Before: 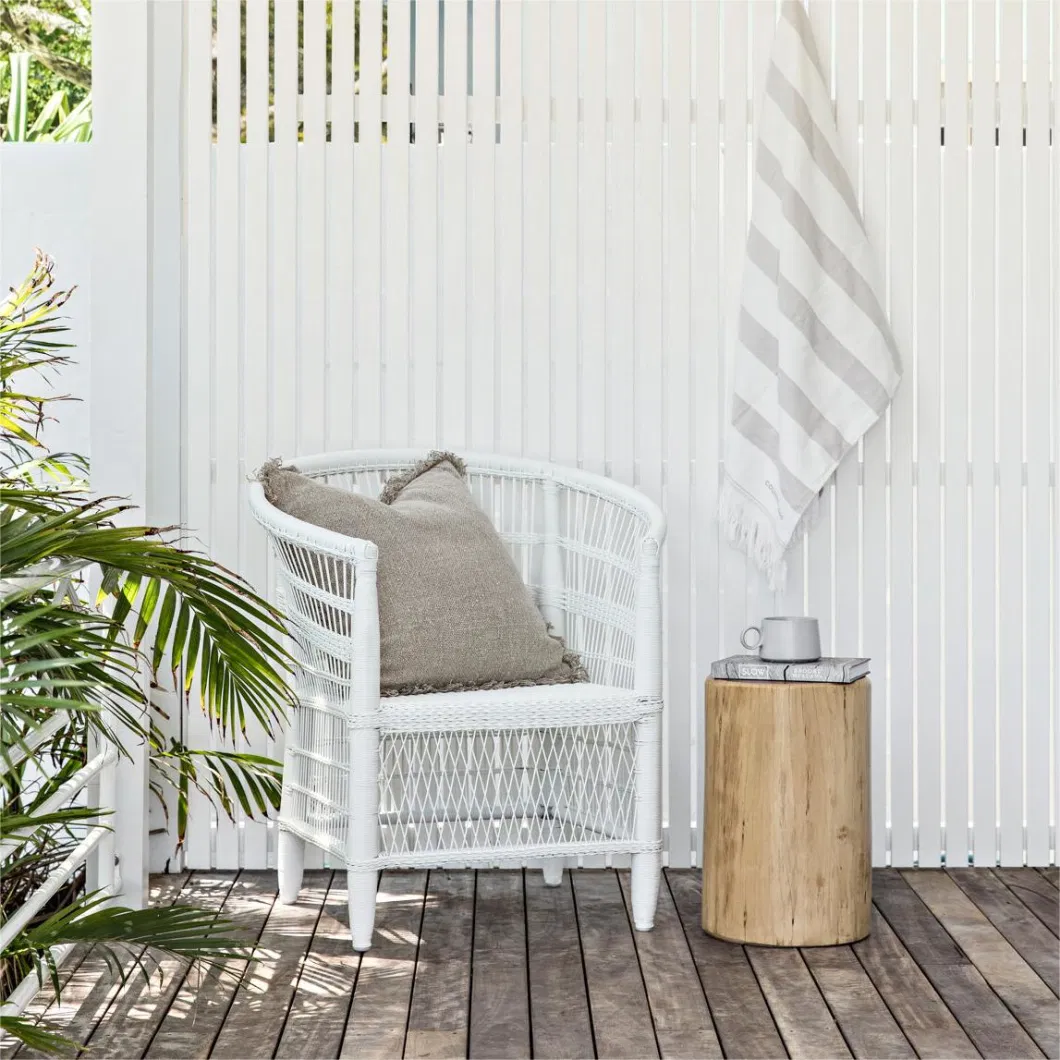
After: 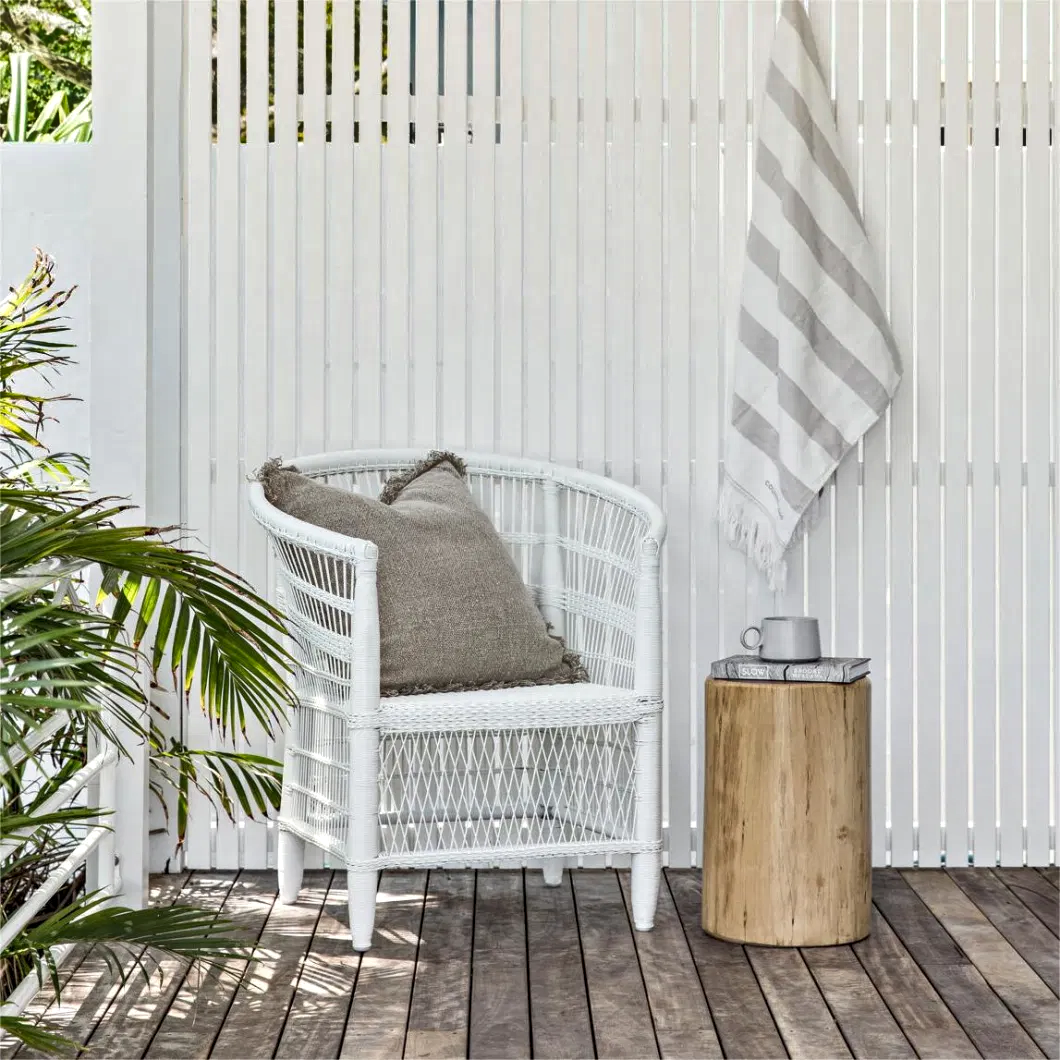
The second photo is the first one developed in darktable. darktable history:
shadows and highlights: white point adjustment 1, soften with gaussian
local contrast: highlights 100%, shadows 100%, detail 120%, midtone range 0.2
